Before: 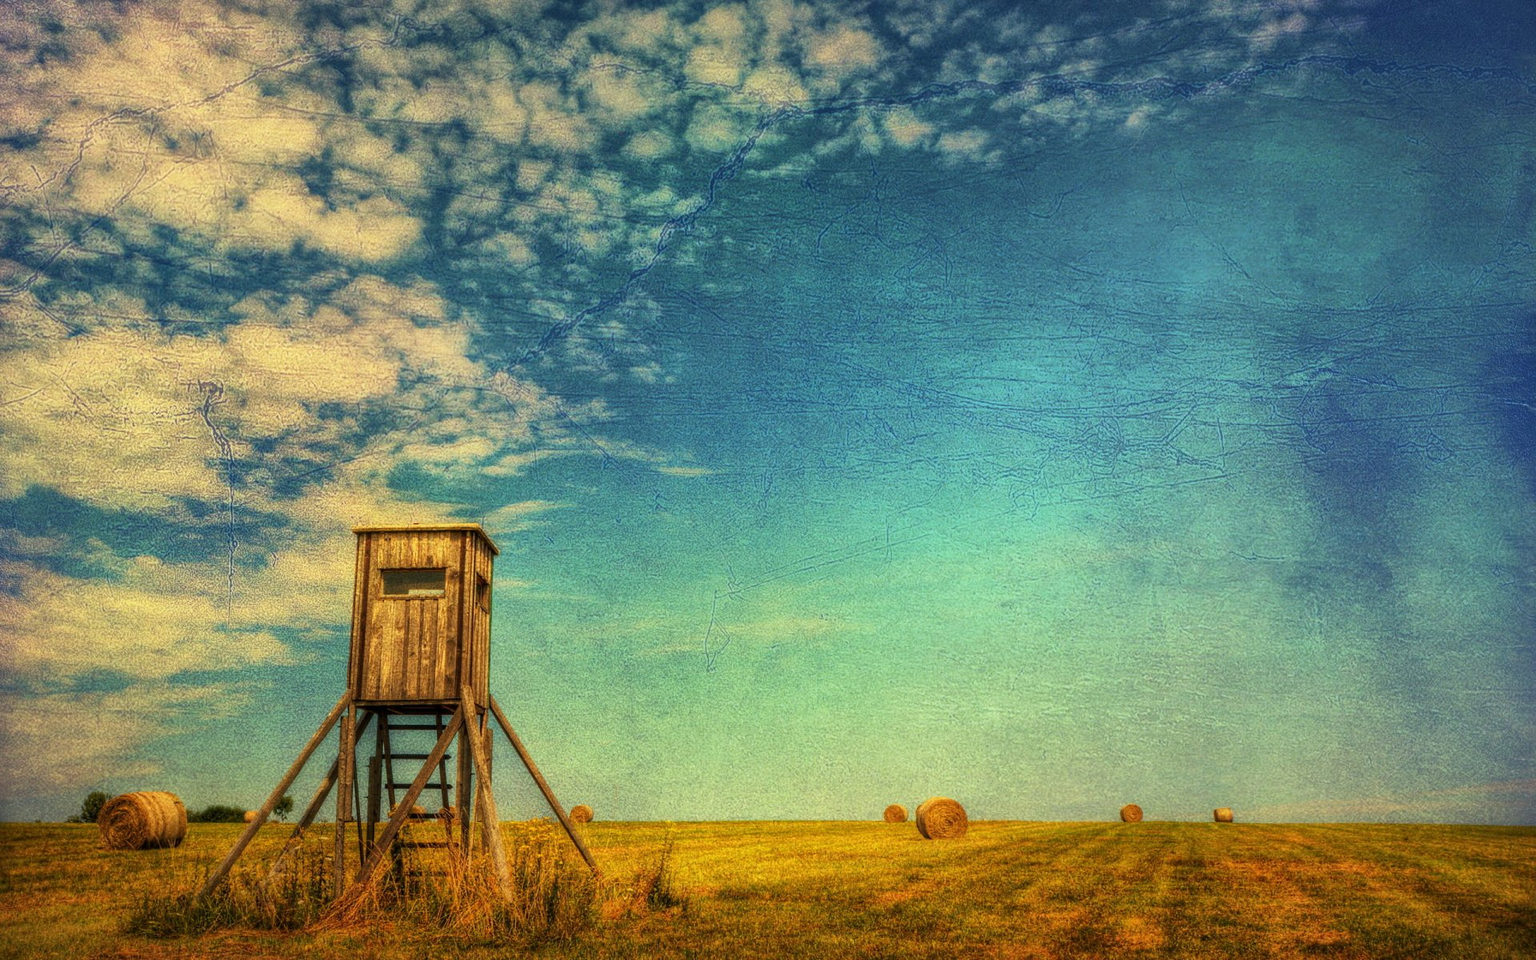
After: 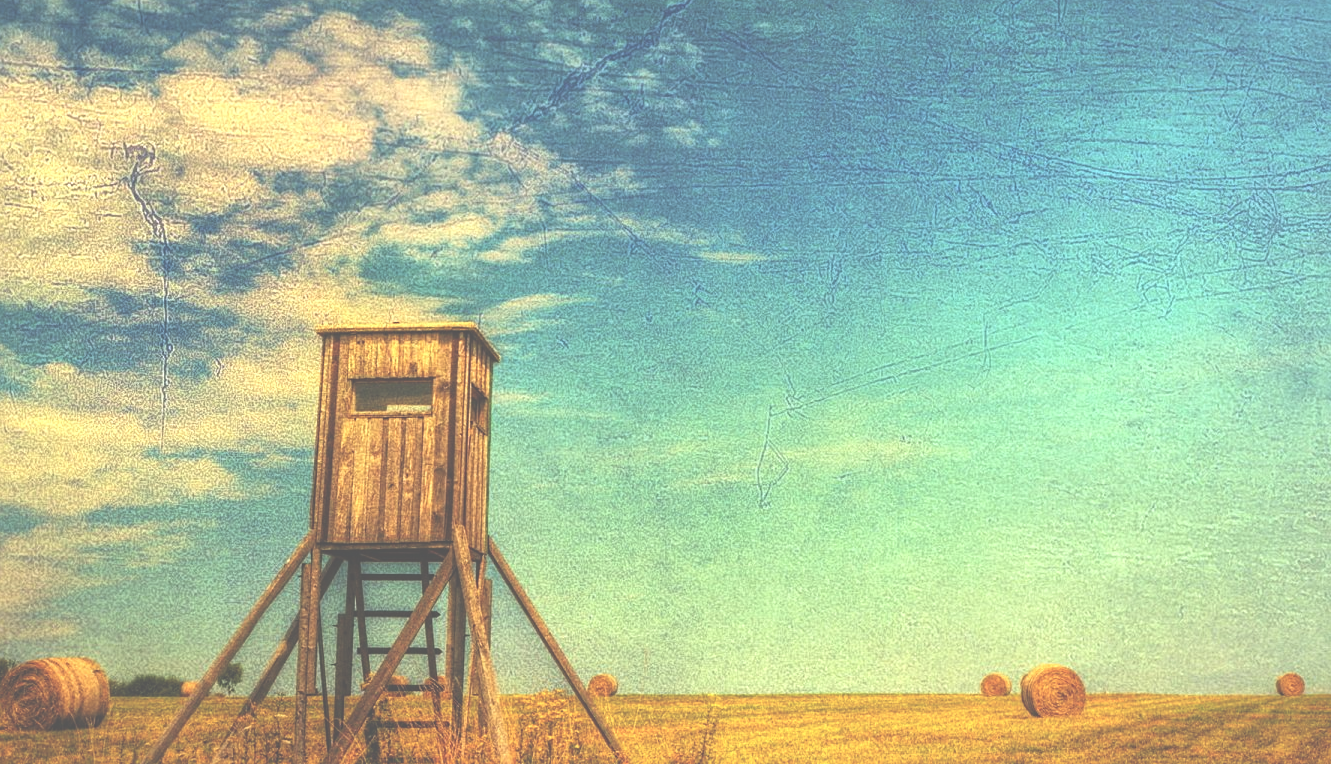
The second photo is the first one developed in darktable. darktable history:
sharpen: amount 0.2
crop: left 6.488%, top 27.668%, right 24.183%, bottom 8.656%
exposure: black level correction -0.071, exposure 0.5 EV, compensate highlight preservation false
